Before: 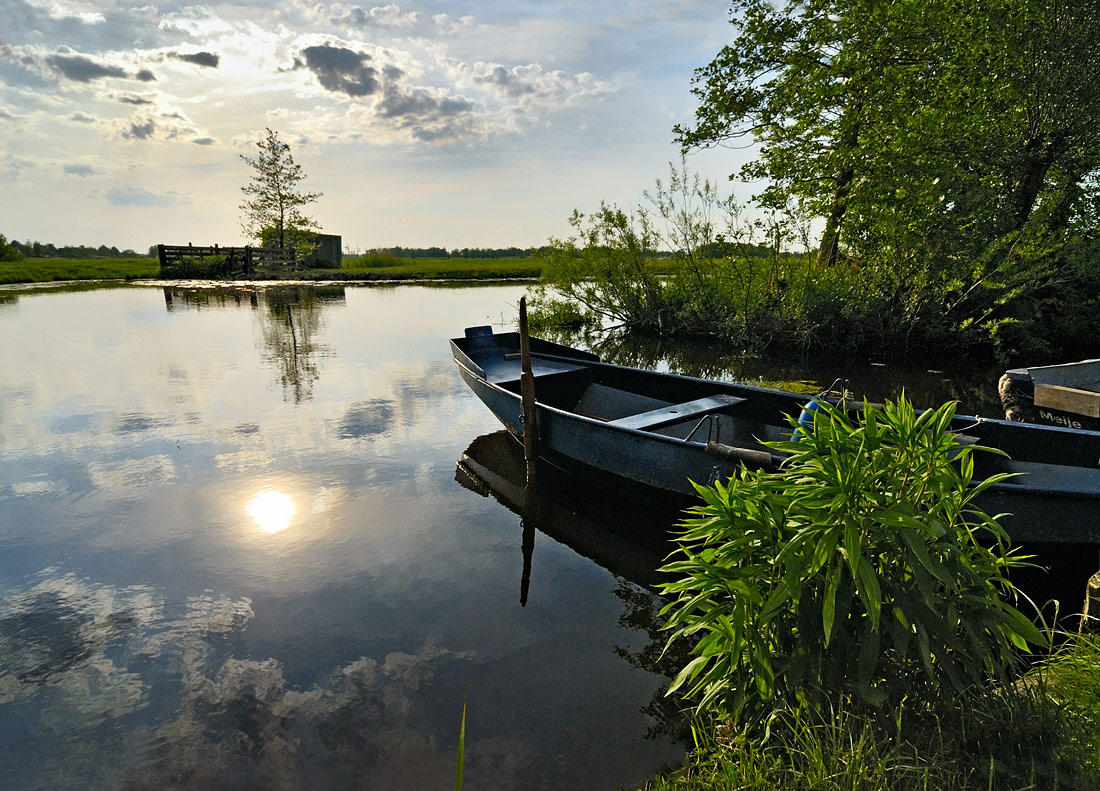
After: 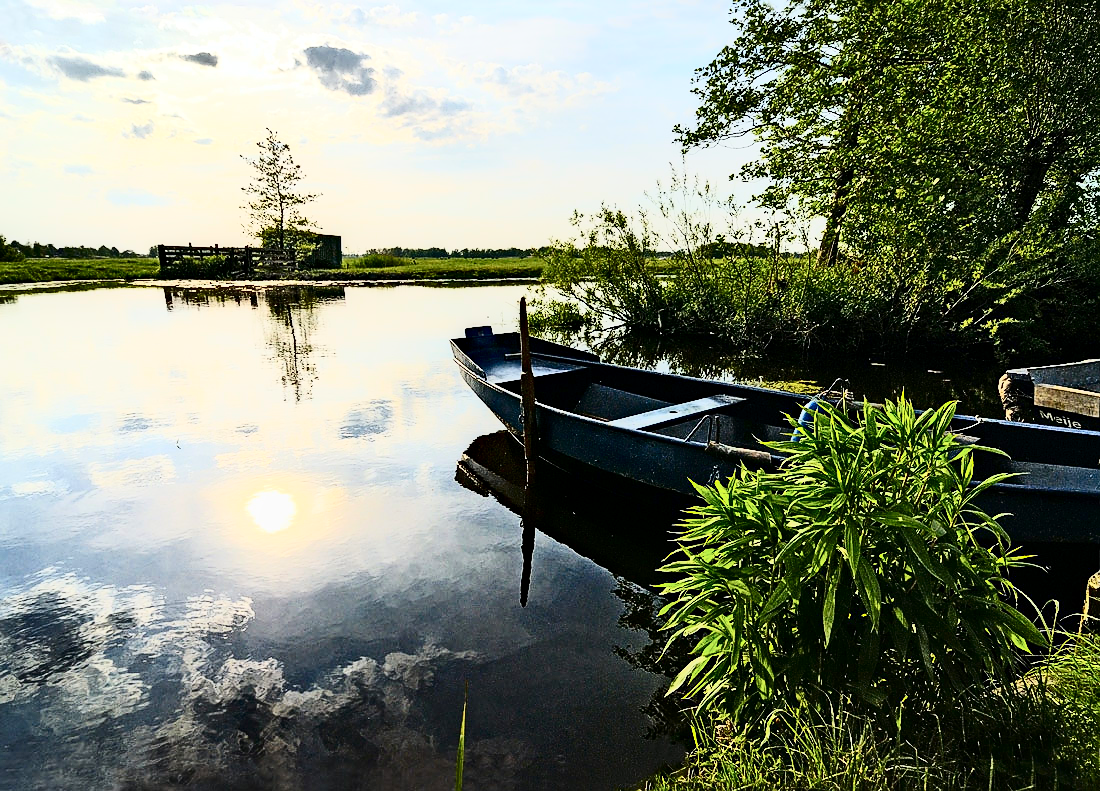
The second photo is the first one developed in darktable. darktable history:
sharpen: radius 0.984, amount 0.606
tone curve: curves: ch0 [(0, 0) (0.003, 0.001) (0.011, 0.005) (0.025, 0.009) (0.044, 0.014) (0.069, 0.018) (0.1, 0.025) (0.136, 0.029) (0.177, 0.042) (0.224, 0.064) (0.277, 0.107) (0.335, 0.182) (0.399, 0.3) (0.468, 0.462) (0.543, 0.639) (0.623, 0.802) (0.709, 0.916) (0.801, 0.963) (0.898, 0.988) (1, 1)], color space Lab, independent channels, preserve colors none
tone equalizer: -8 EV 0.995 EV, -7 EV 1.03 EV, -6 EV 0.99 EV, -5 EV 0.968 EV, -4 EV 0.996 EV, -3 EV 0.746 EV, -2 EV 0.502 EV, -1 EV 0.238 EV, edges refinement/feathering 500, mask exposure compensation -1.57 EV, preserve details no
local contrast: highlights 63%, shadows 107%, detail 107%, midtone range 0.535
